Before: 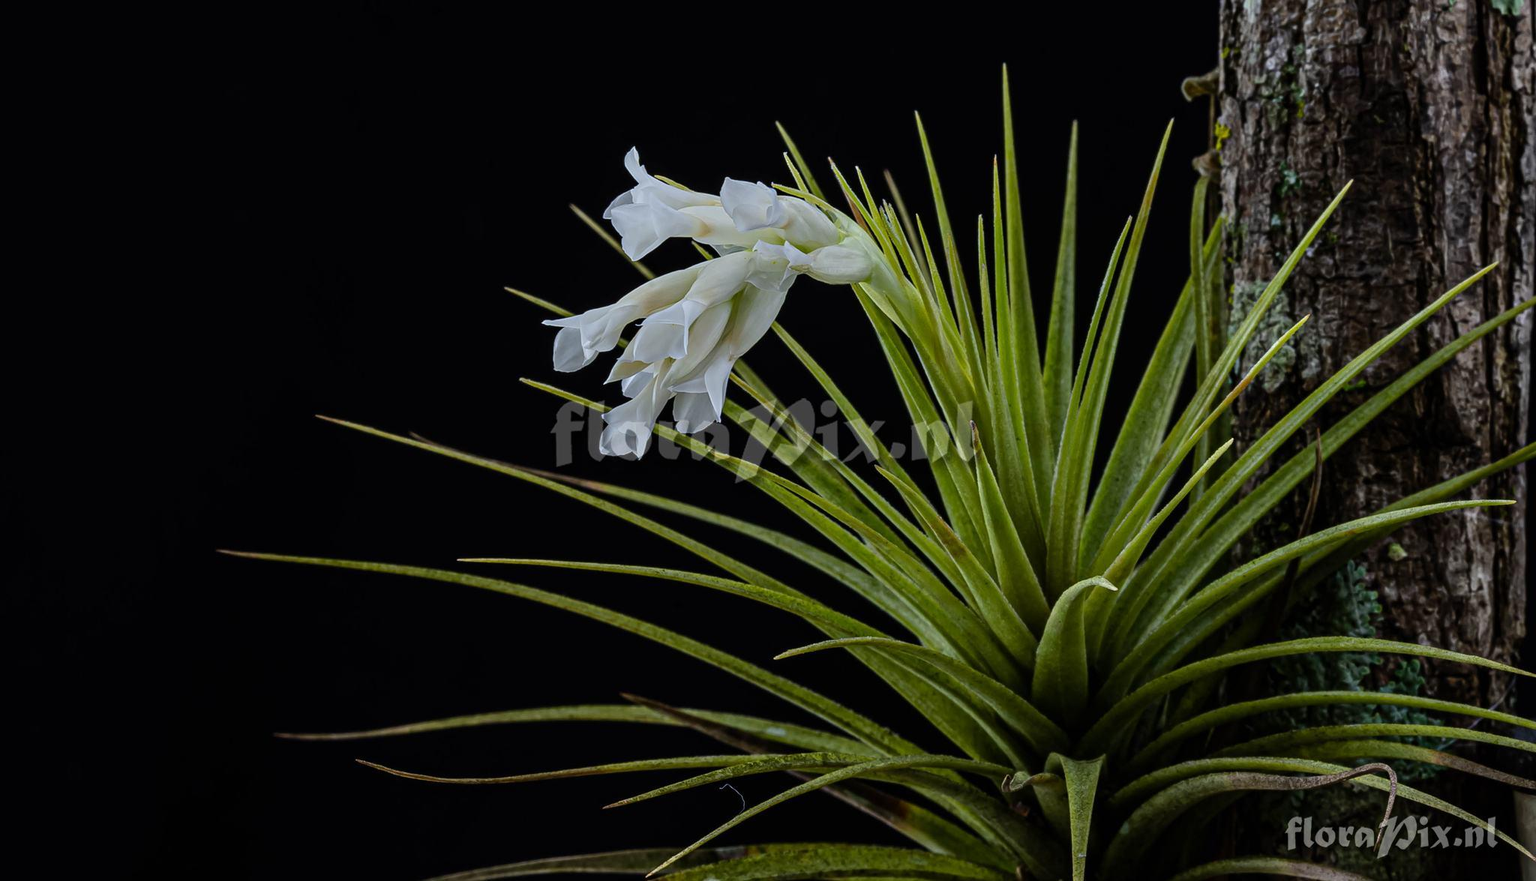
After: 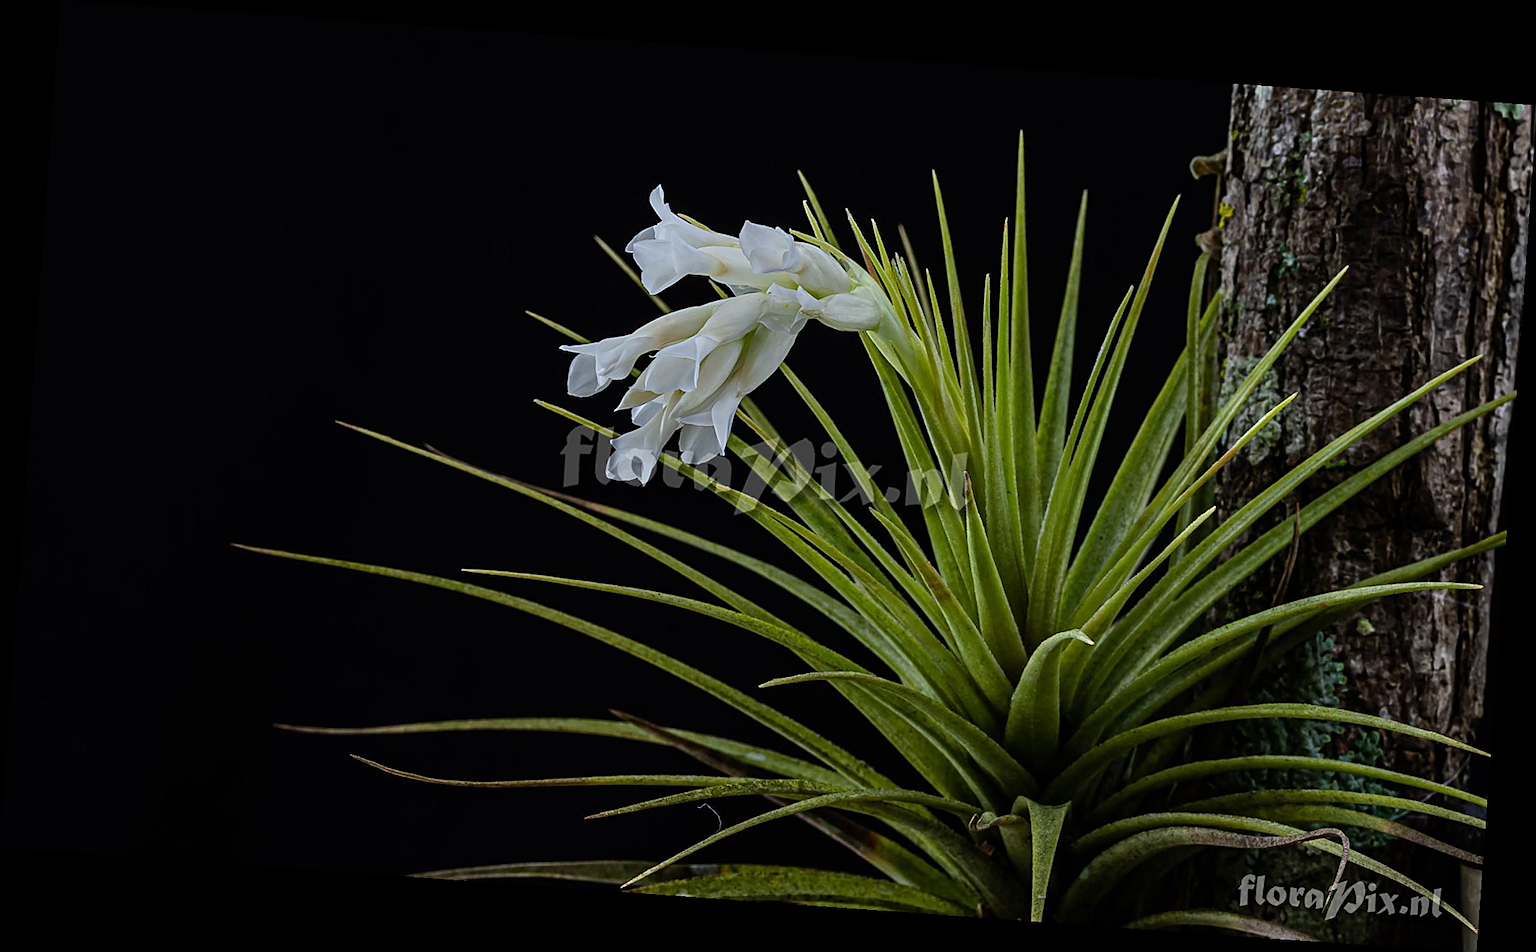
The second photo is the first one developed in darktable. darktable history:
rotate and perspective: rotation 4.1°, automatic cropping off
sharpen: on, module defaults
